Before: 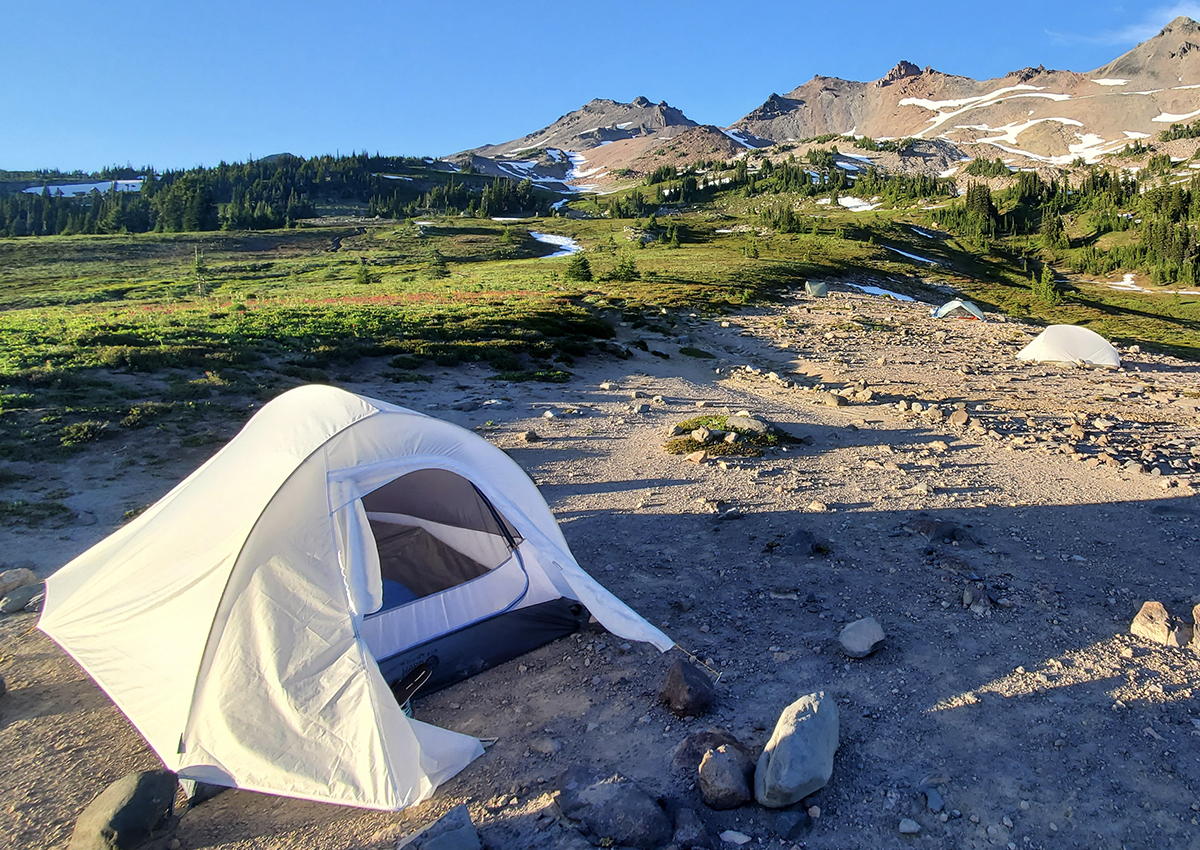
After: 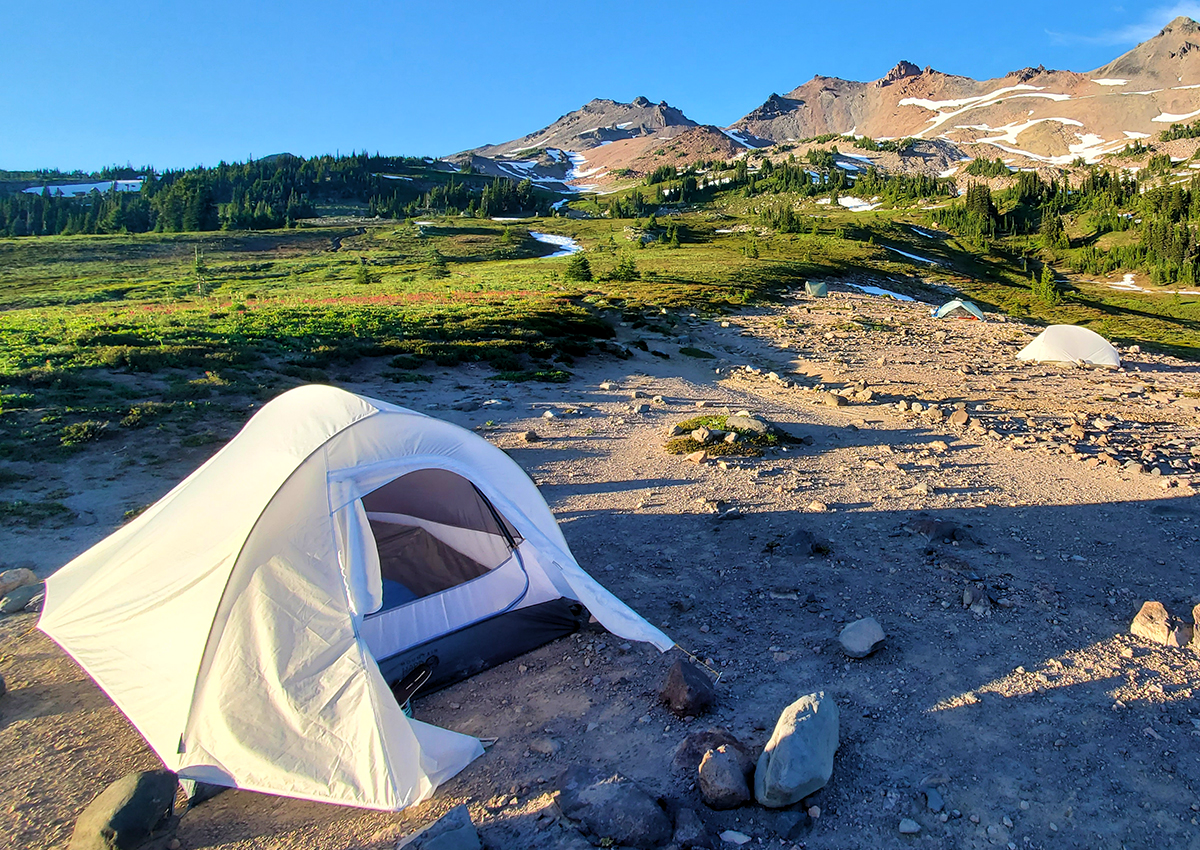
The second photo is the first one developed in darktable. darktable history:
velvia: strength 26.59%
levels: levels [0.016, 0.5, 0.996]
